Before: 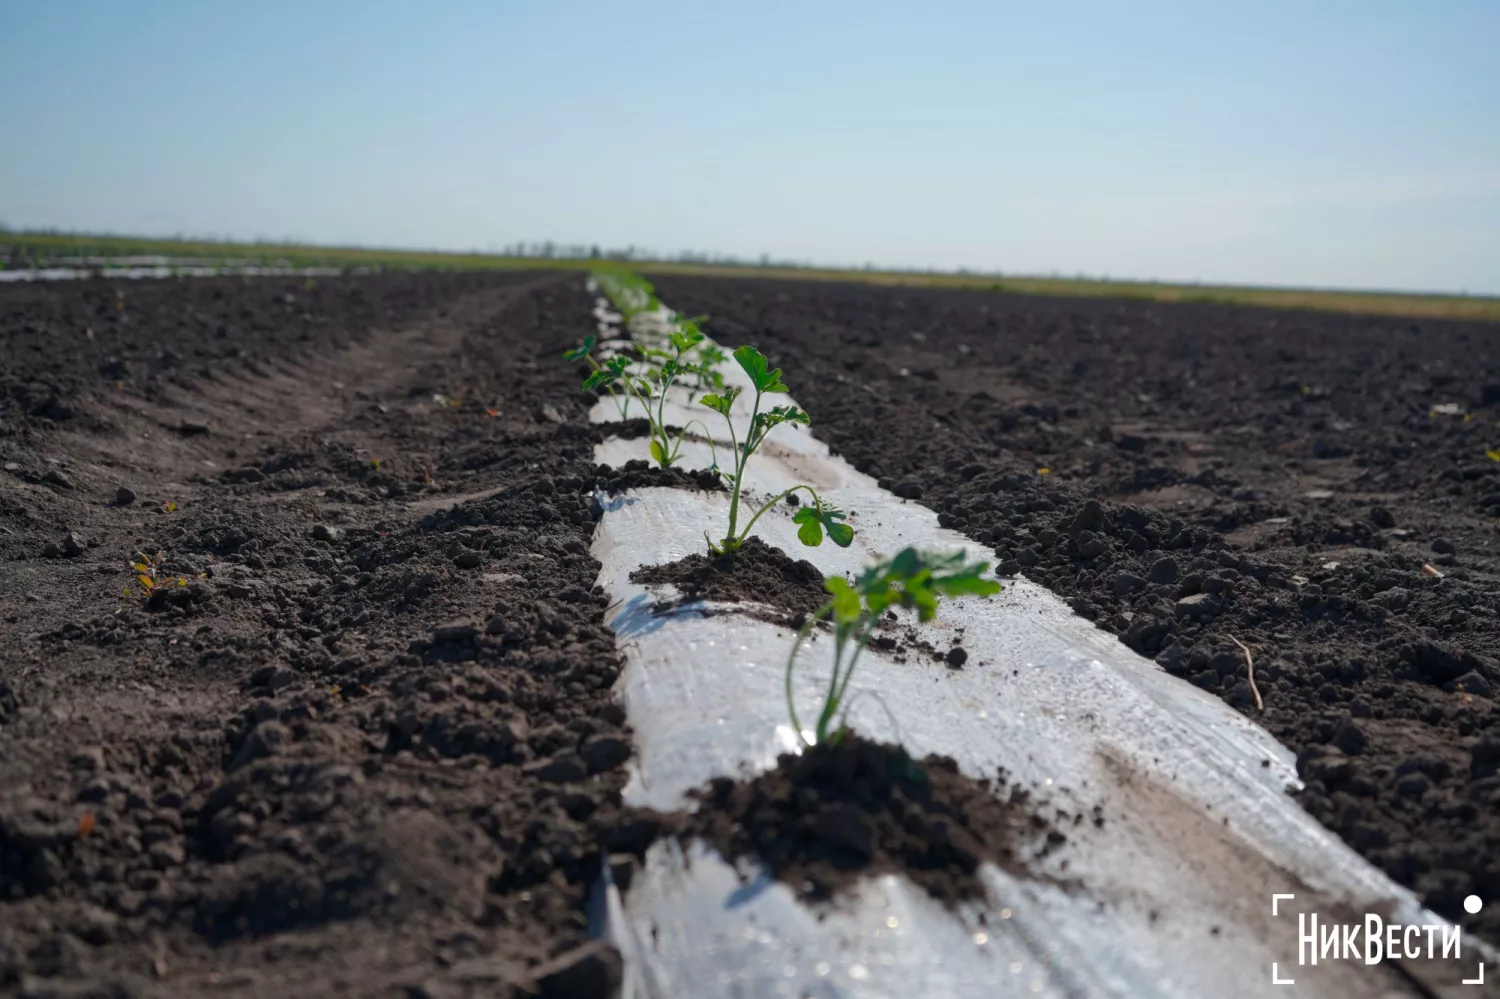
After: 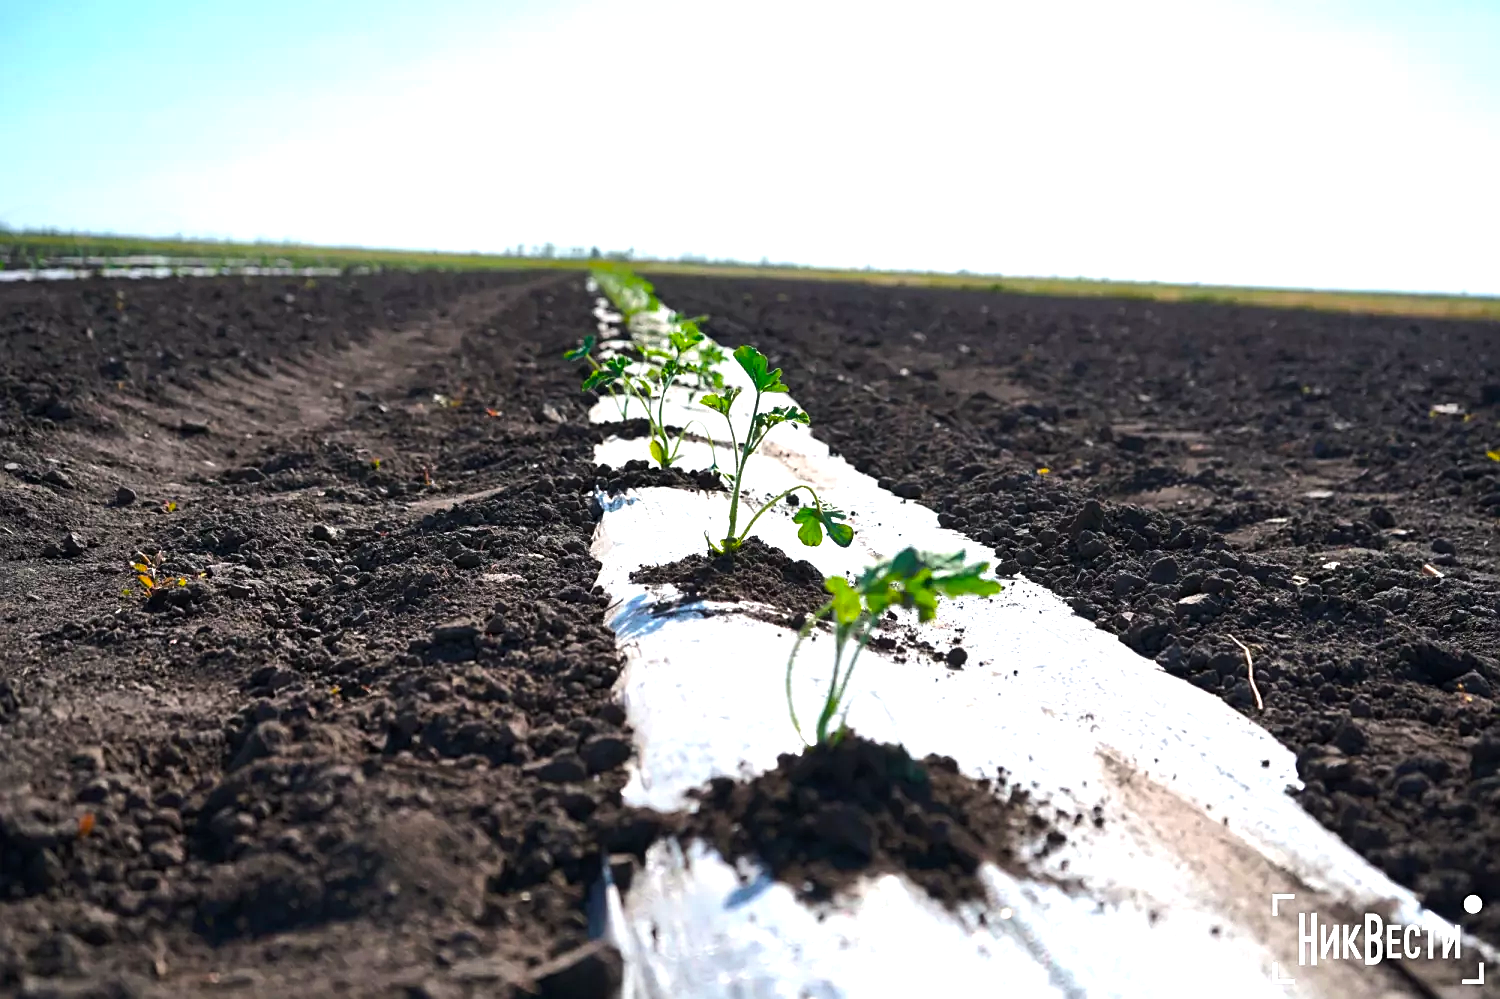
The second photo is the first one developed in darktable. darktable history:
exposure: black level correction 0, exposure 0.702 EV, compensate exposure bias true, compensate highlight preservation false
sharpen: on, module defaults
color balance rgb: perceptual saturation grading › global saturation 25.141%, perceptual brilliance grading › highlights 20.278%, perceptual brilliance grading › mid-tones 19.233%, perceptual brilliance grading › shadows -20.293%
